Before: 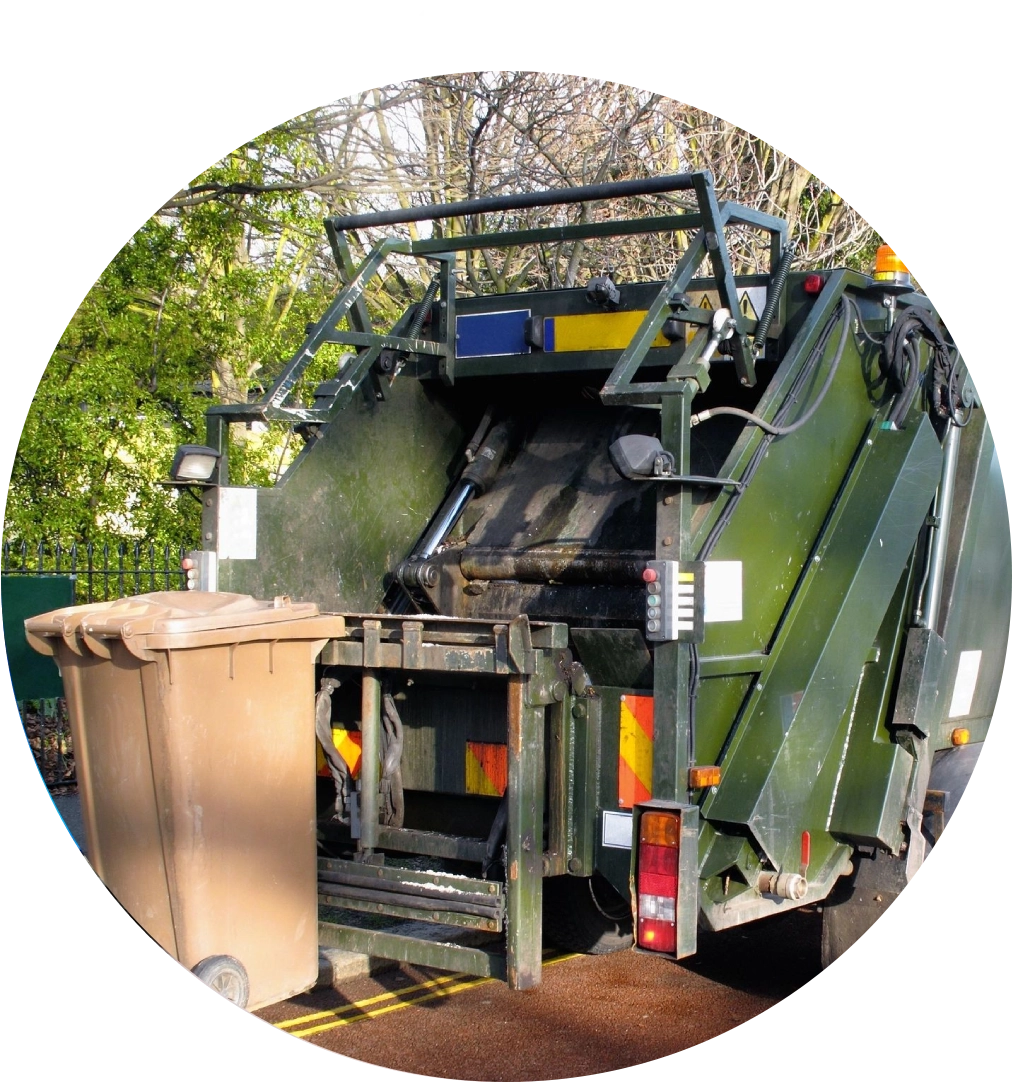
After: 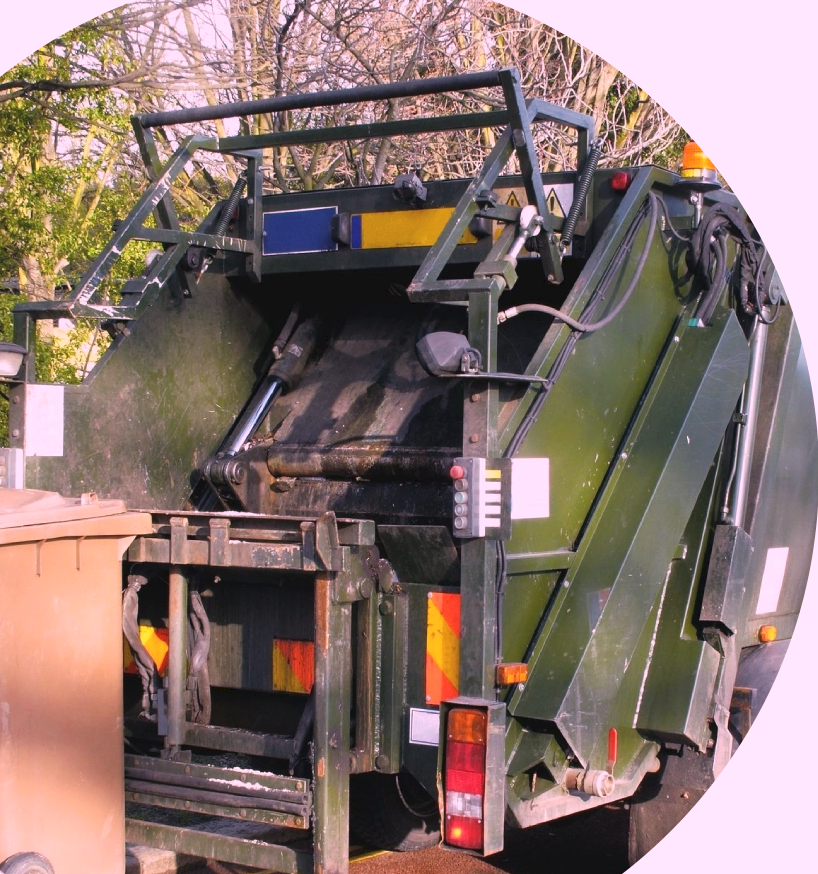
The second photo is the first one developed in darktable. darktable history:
crop: left 19.159%, top 9.58%, bottom 9.58%
exposure: exposure -0.293 EV, compensate highlight preservation false
white balance: red 1.188, blue 1.11
tone curve: curves: ch0 [(0, 0) (0.003, 0.04) (0.011, 0.053) (0.025, 0.077) (0.044, 0.104) (0.069, 0.127) (0.1, 0.15) (0.136, 0.177) (0.177, 0.215) (0.224, 0.254) (0.277, 0.3) (0.335, 0.355) (0.399, 0.41) (0.468, 0.477) (0.543, 0.554) (0.623, 0.636) (0.709, 0.72) (0.801, 0.804) (0.898, 0.892) (1, 1)], preserve colors none
